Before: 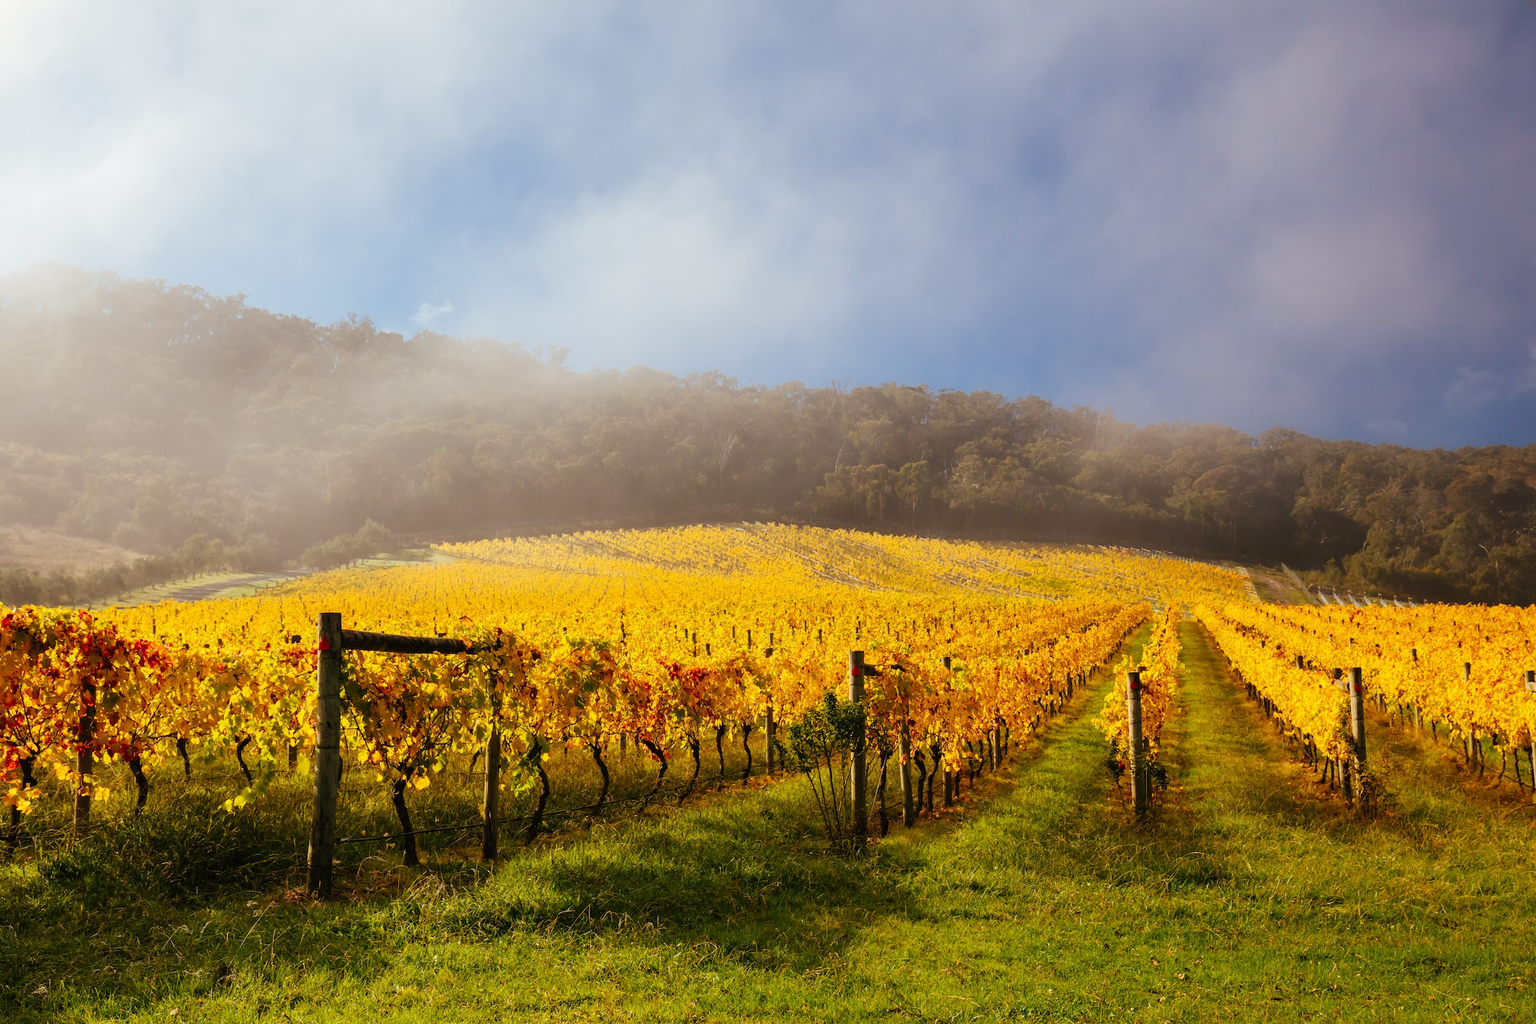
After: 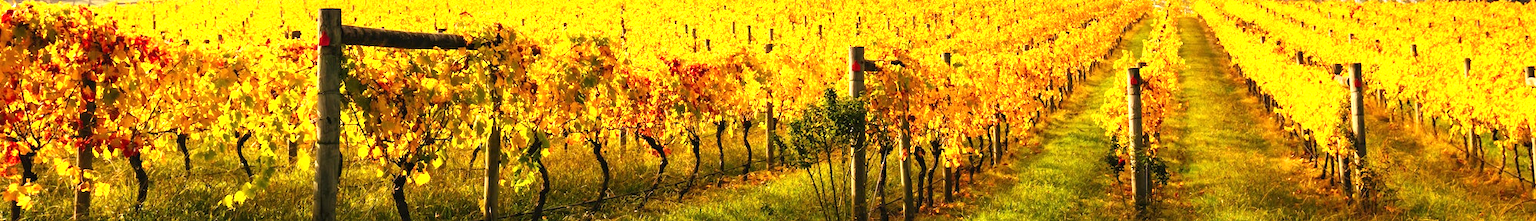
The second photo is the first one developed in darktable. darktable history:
exposure: black level correction 0, exposure 1.001 EV, compensate highlight preservation false
crop and rotate: top 59.078%, bottom 19.311%
